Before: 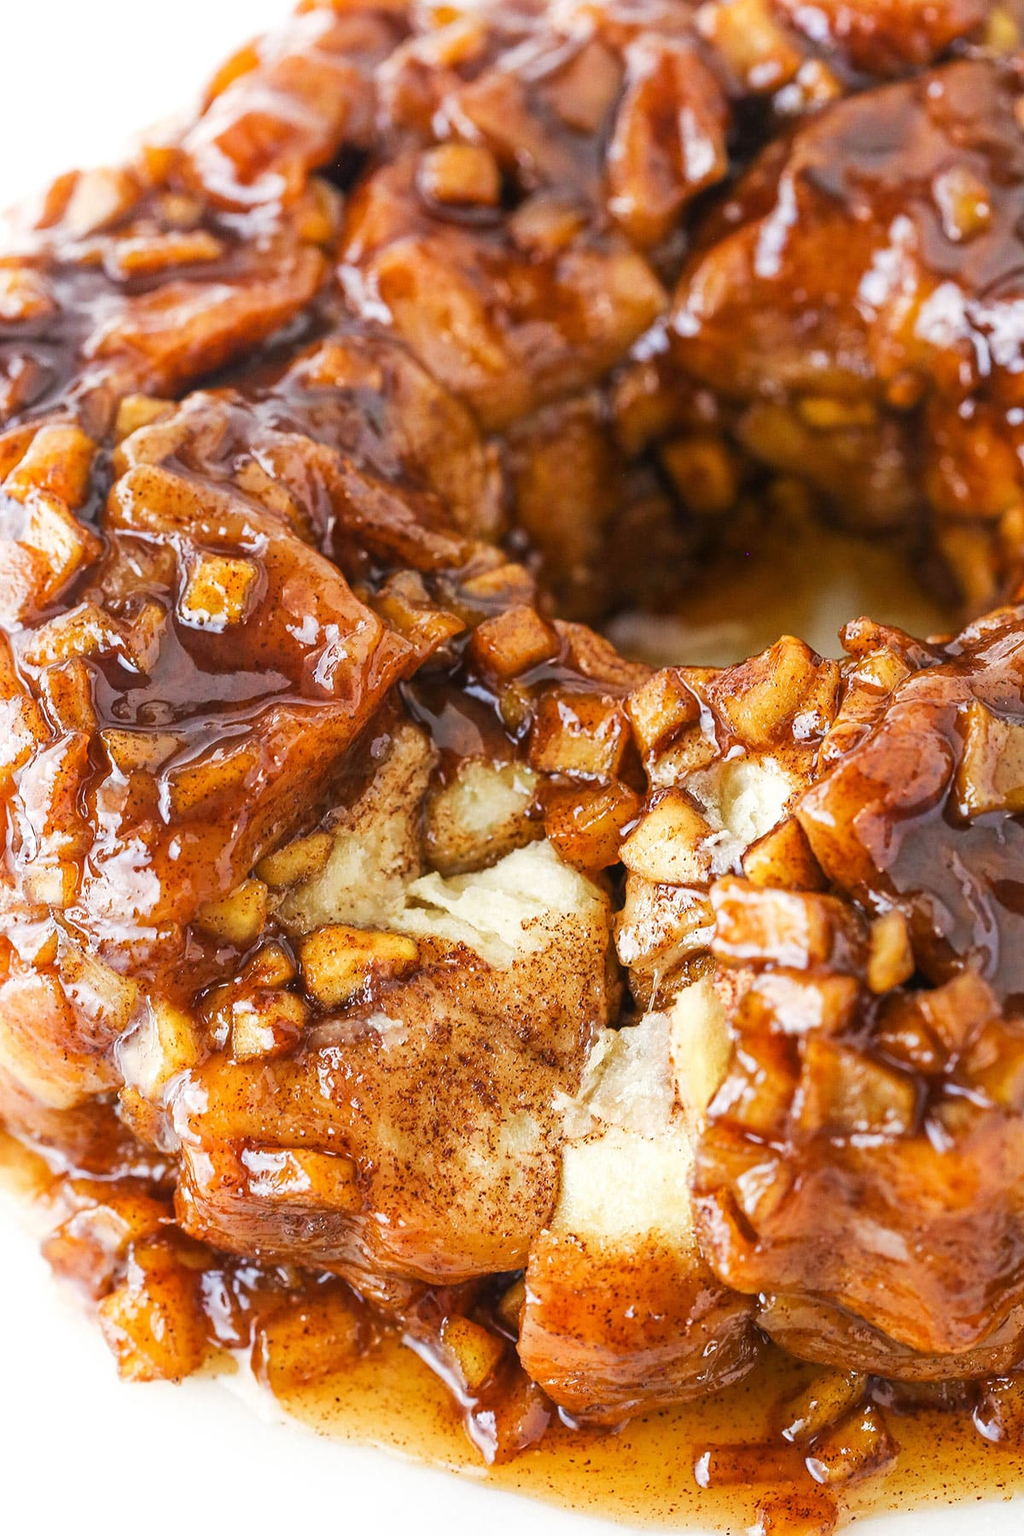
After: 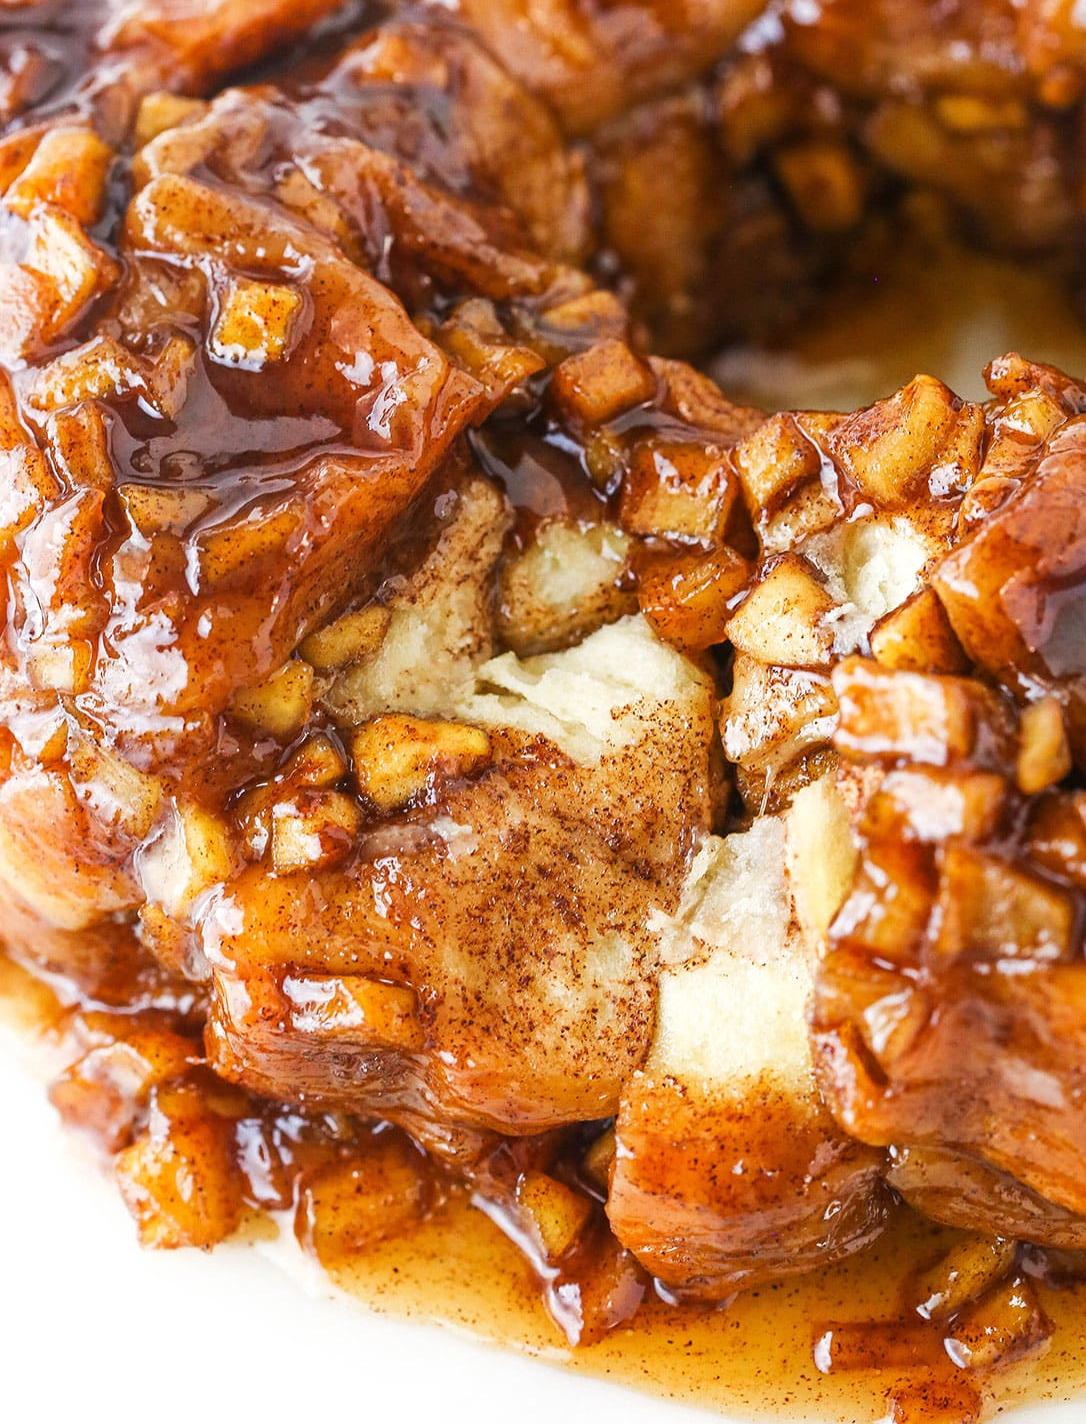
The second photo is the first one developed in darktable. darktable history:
crop: top 20.559%, right 9.436%, bottom 0.292%
